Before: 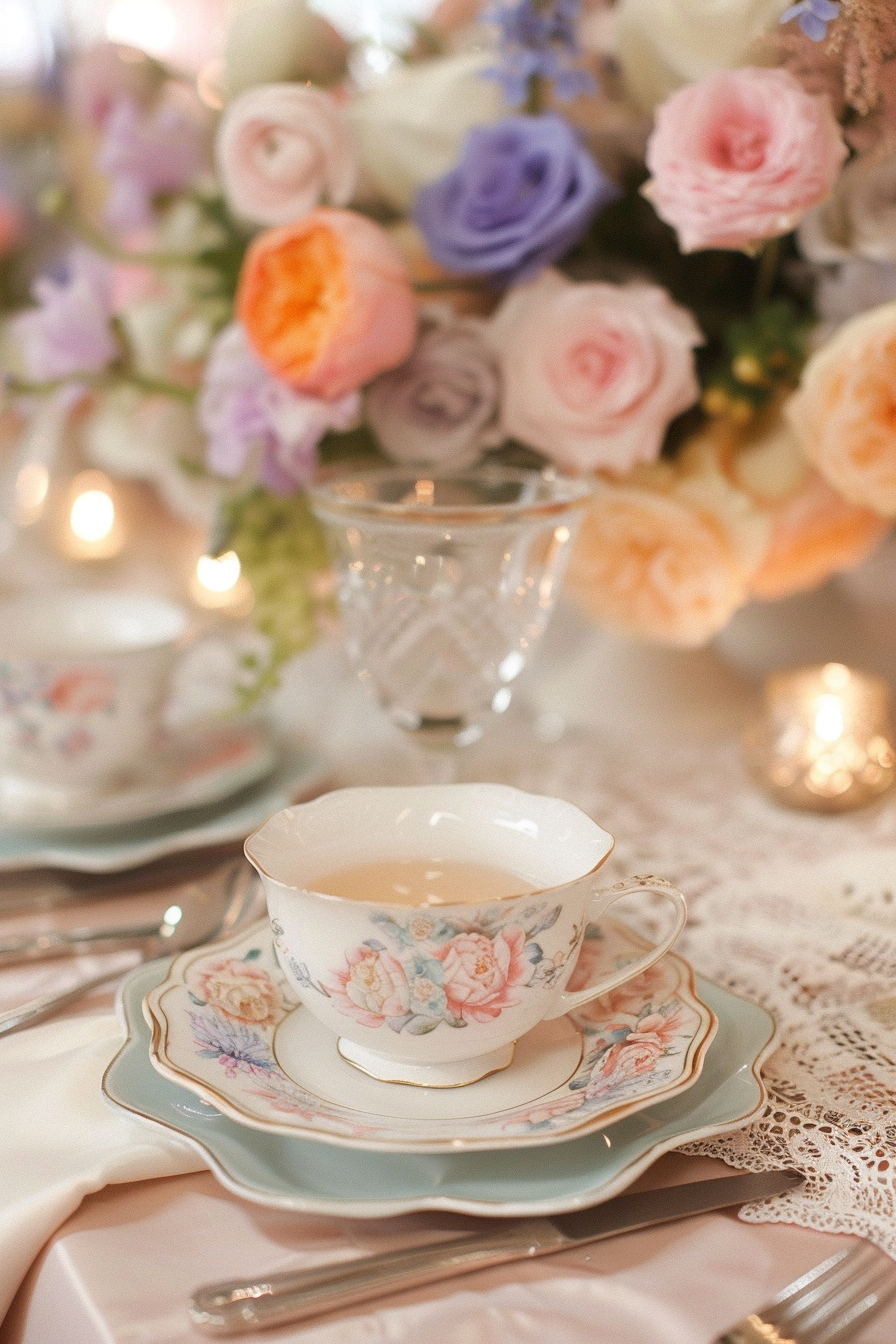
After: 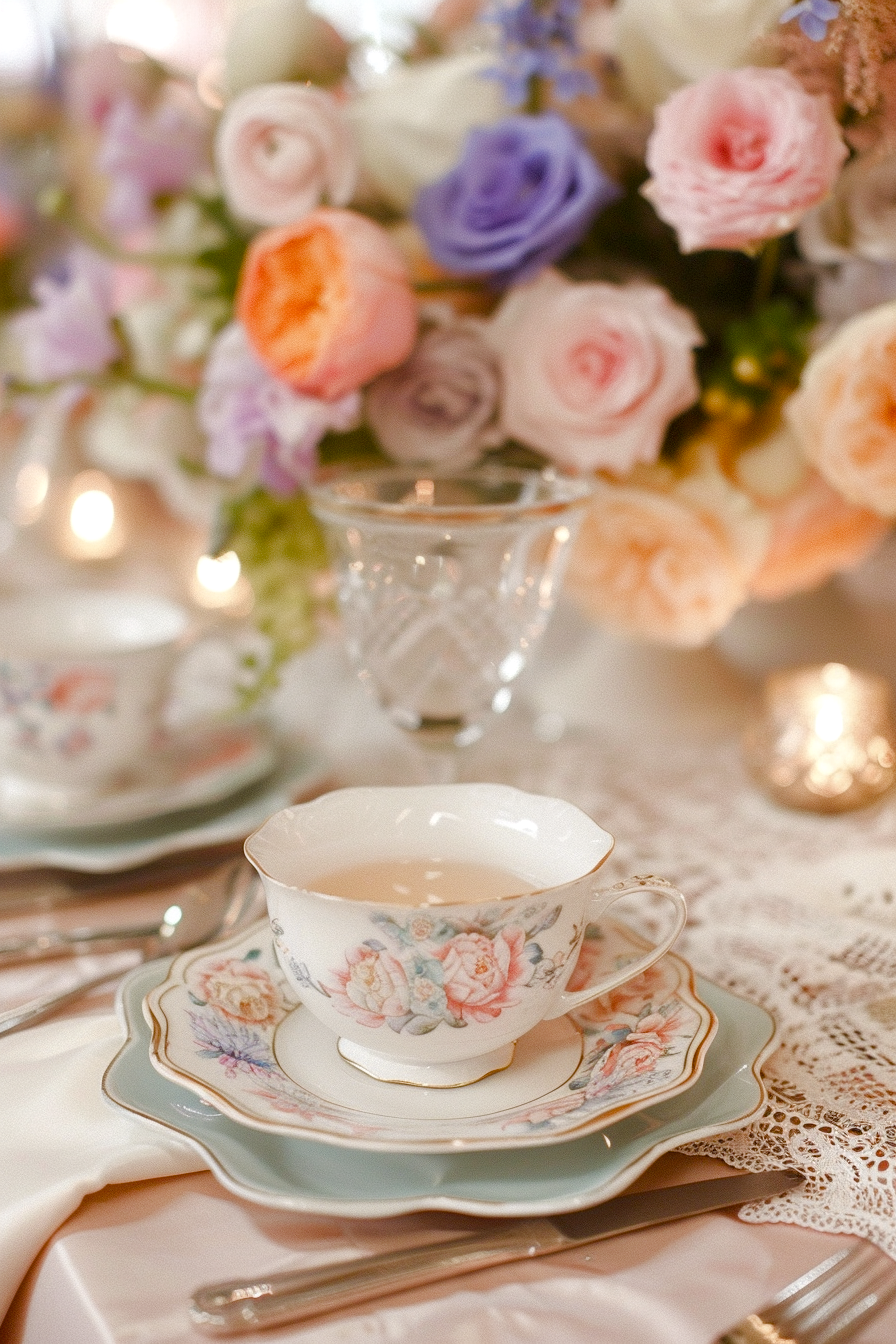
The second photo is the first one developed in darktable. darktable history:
color balance rgb: perceptual saturation grading › global saturation 0.638%, perceptual saturation grading › highlights -29.569%, perceptual saturation grading › mid-tones 28.737%, perceptual saturation grading › shadows 58.773%, global vibrance 9.386%
local contrast: highlights 101%, shadows 98%, detail 120%, midtone range 0.2
color correction: highlights b* 0.048
